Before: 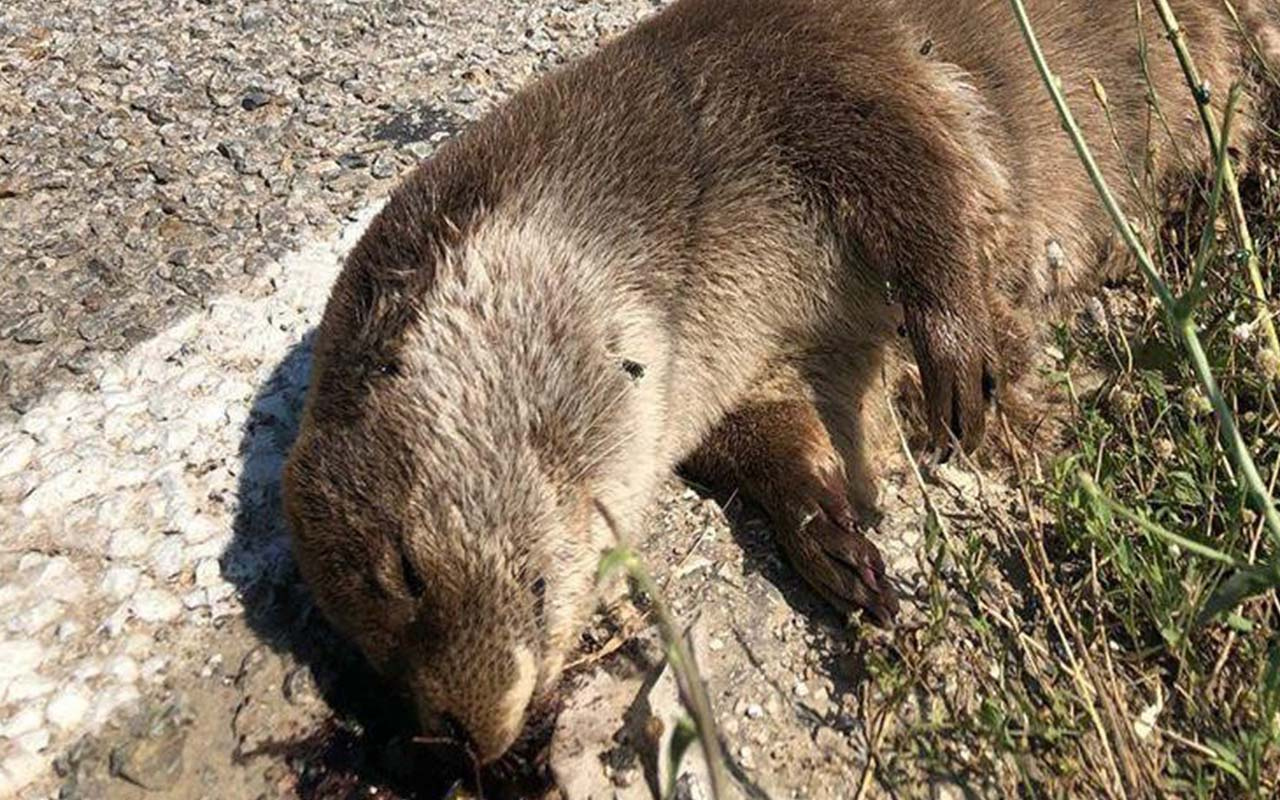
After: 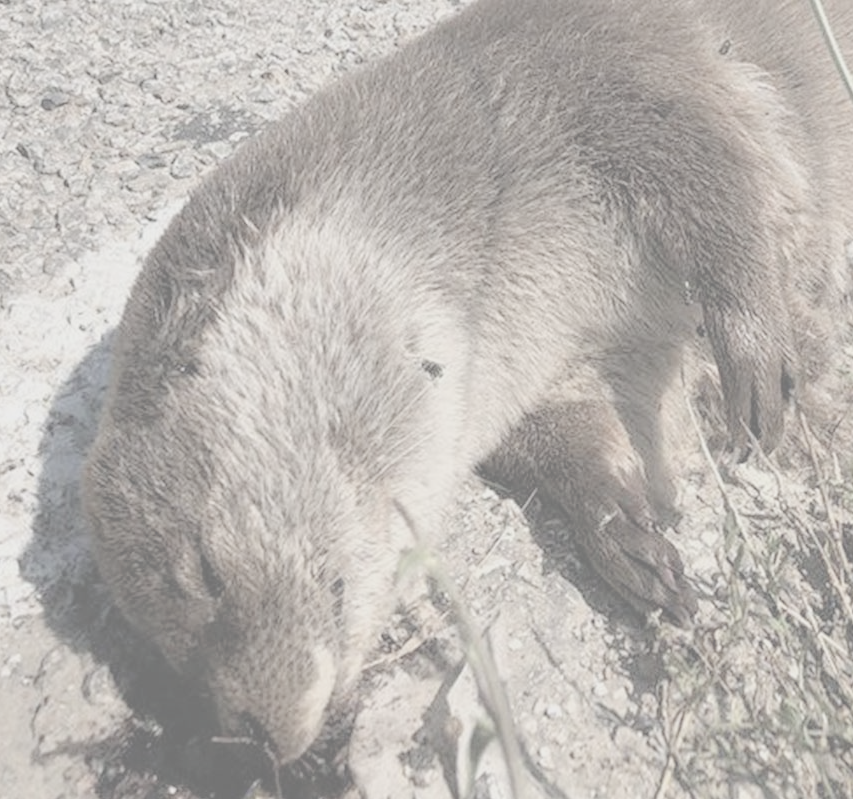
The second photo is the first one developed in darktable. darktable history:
contrast brightness saturation: contrast -0.32, brightness 0.75, saturation -0.78
crop and rotate: left 15.754%, right 17.579%
